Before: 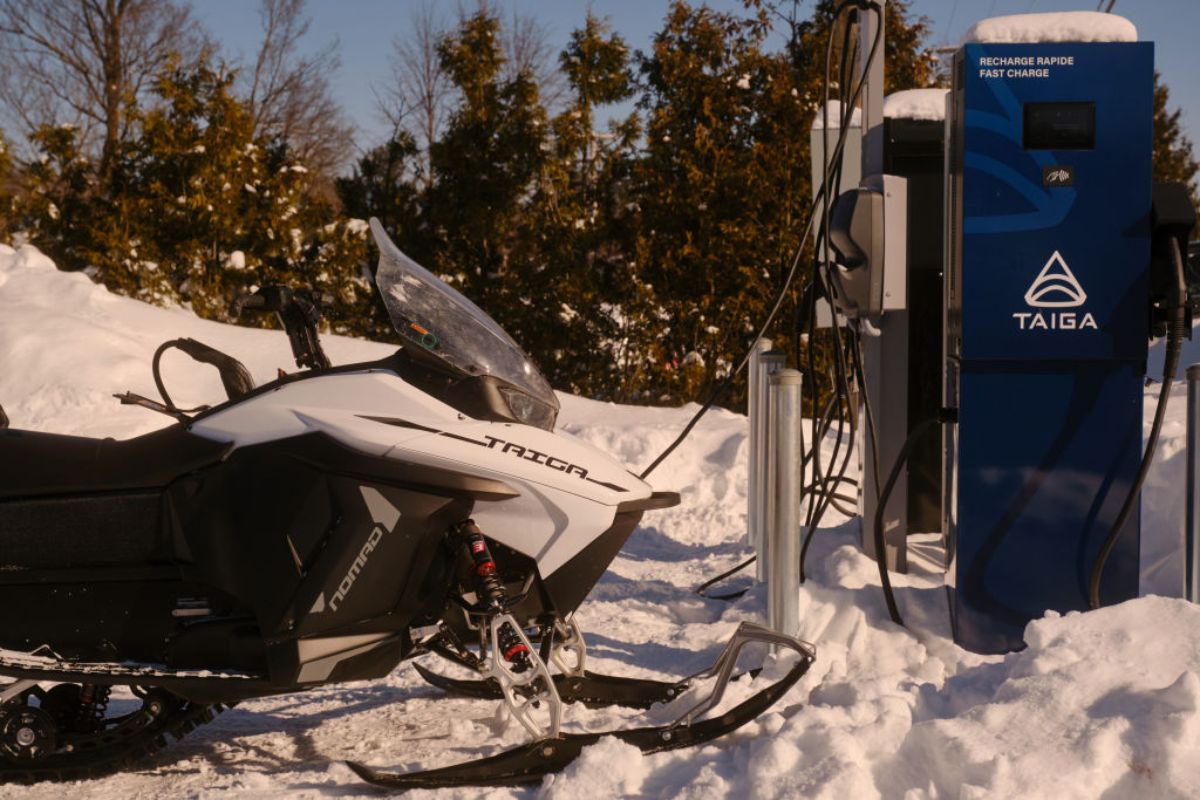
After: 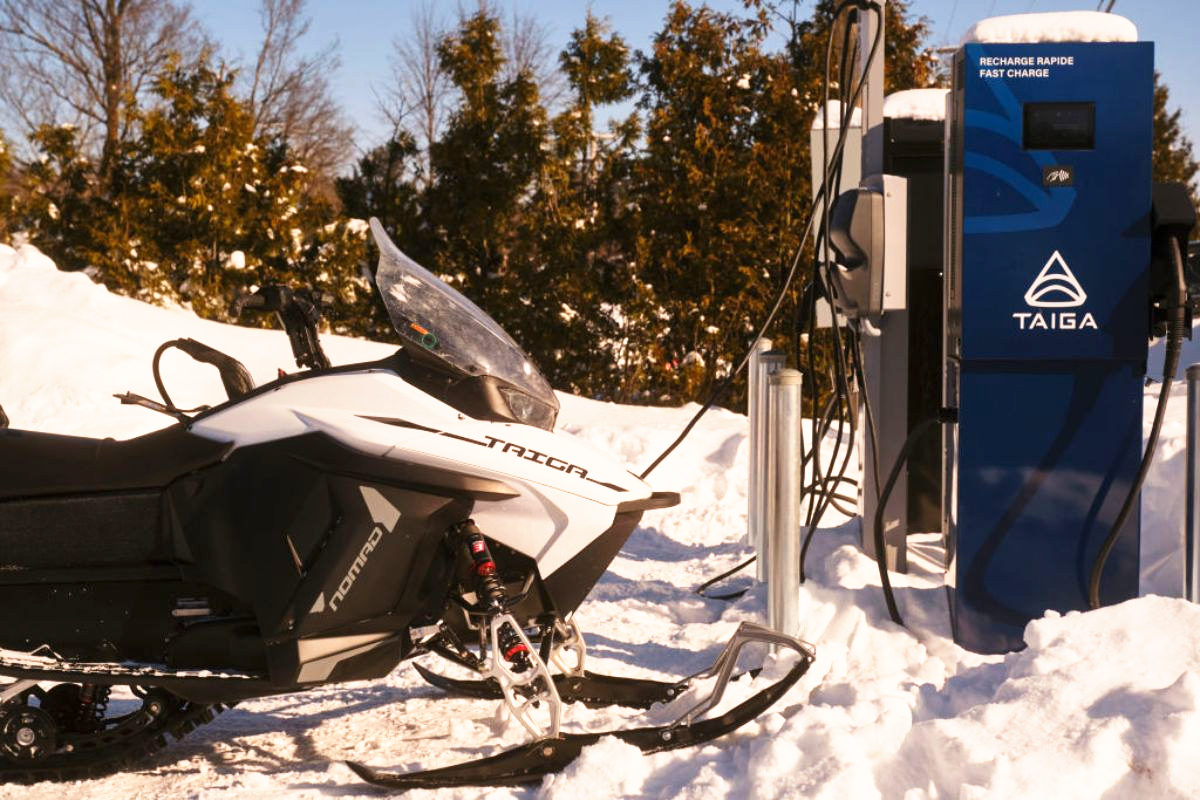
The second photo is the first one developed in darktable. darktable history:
base curve: curves: ch0 [(0, 0) (0.495, 0.917) (1, 1)], preserve colors none
tone equalizer: mask exposure compensation -0.509 EV
